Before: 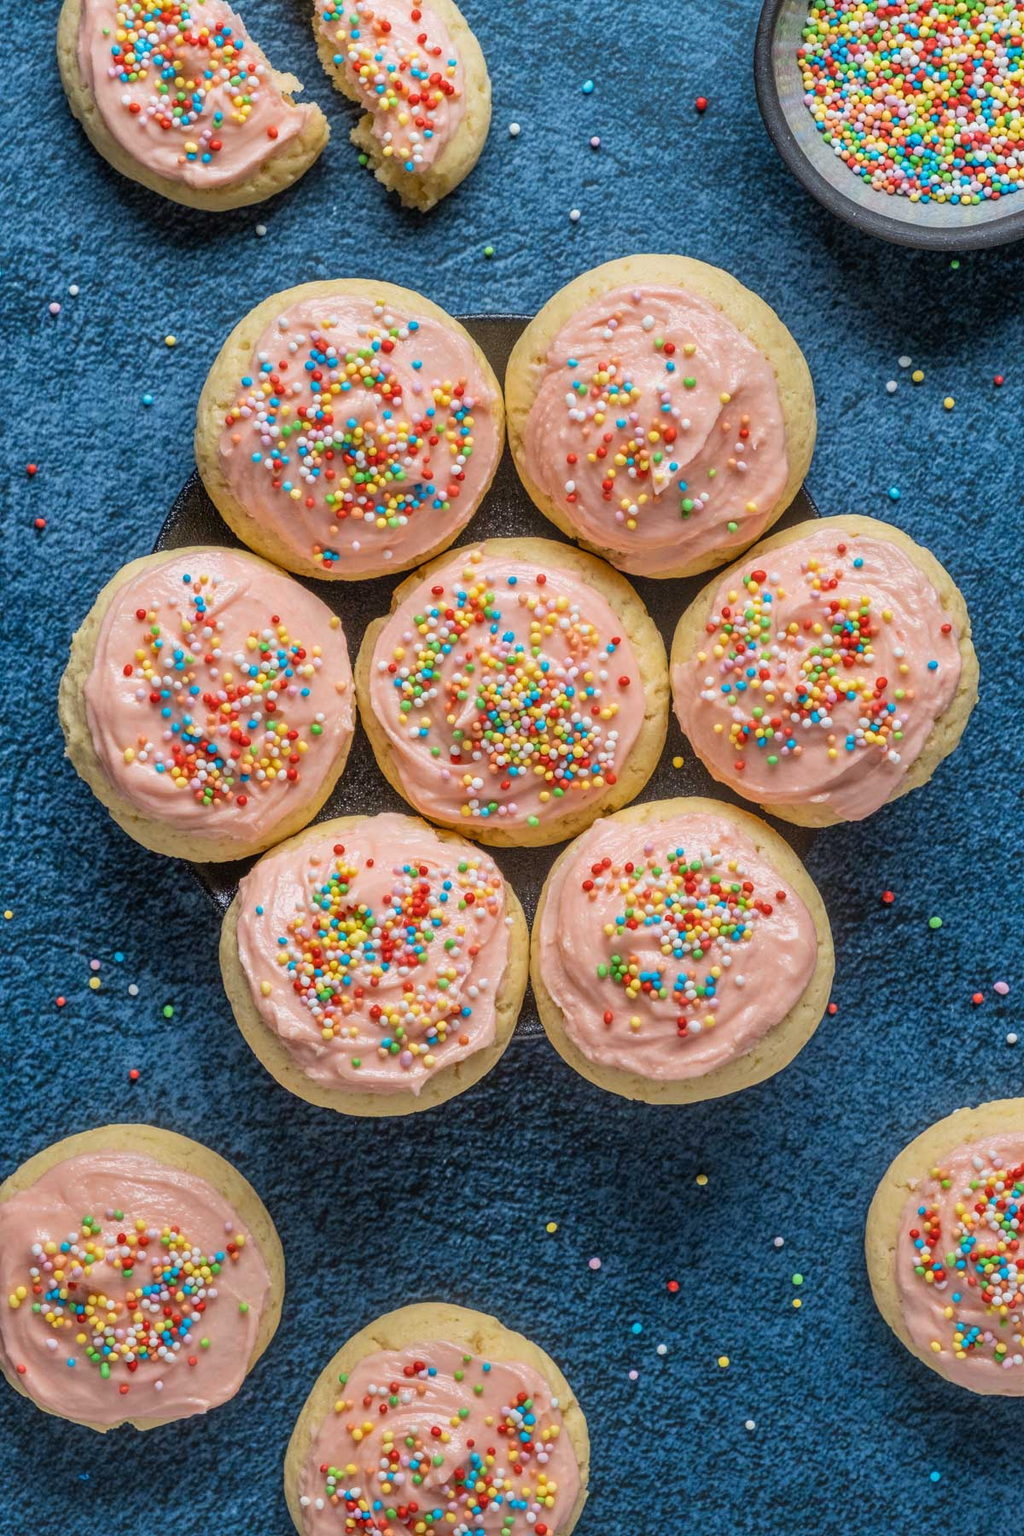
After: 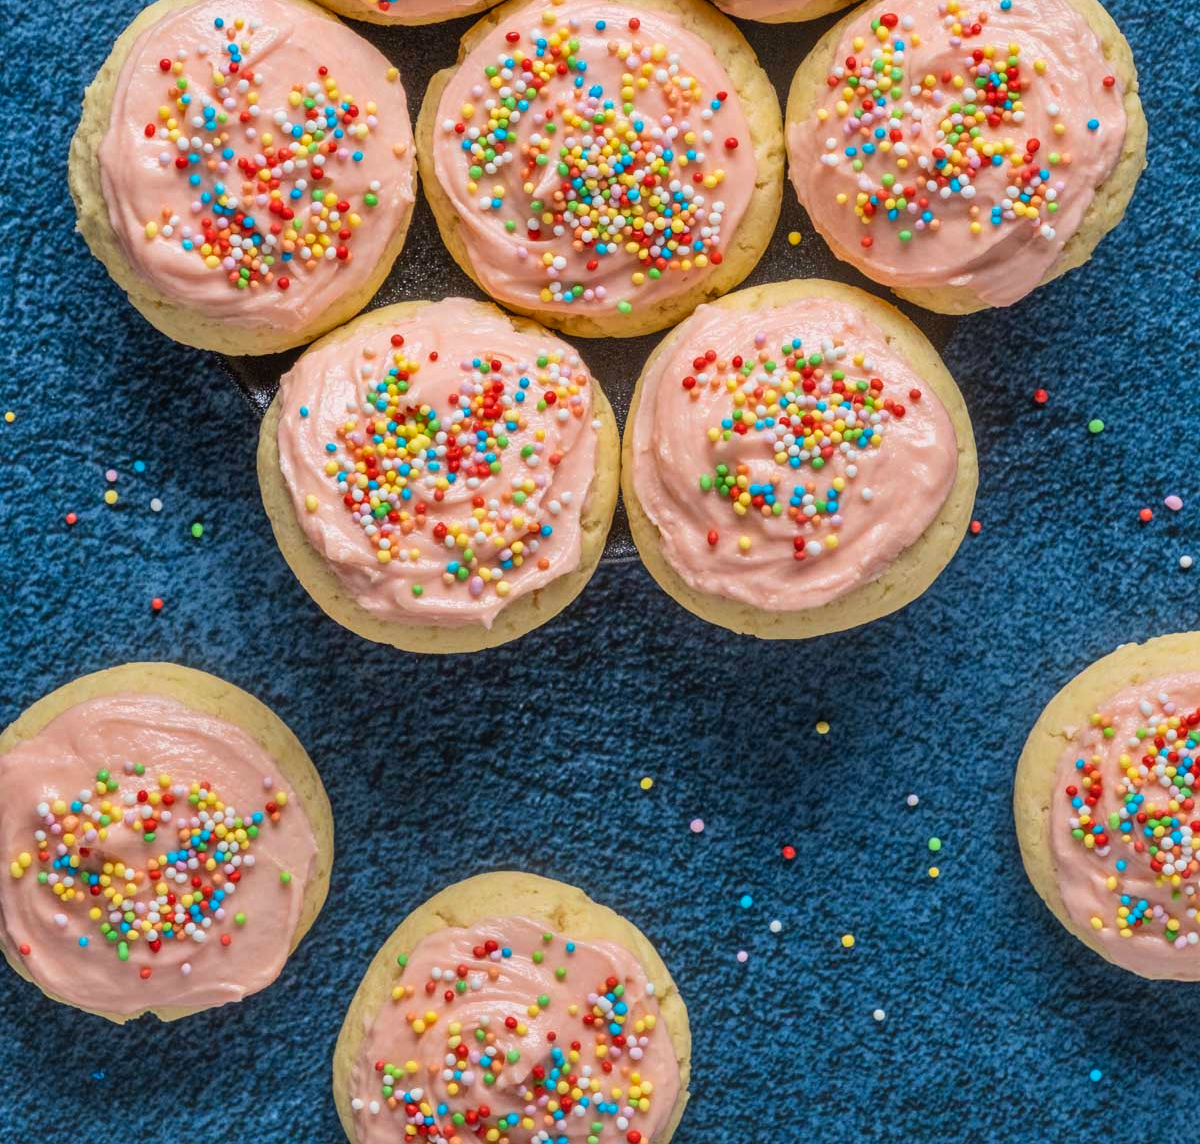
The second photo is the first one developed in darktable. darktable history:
crop and rotate: top 36.435%
shadows and highlights: shadows 20.91, highlights -35.45, soften with gaussian
contrast brightness saturation: contrast 0.1, brightness 0.03, saturation 0.09
